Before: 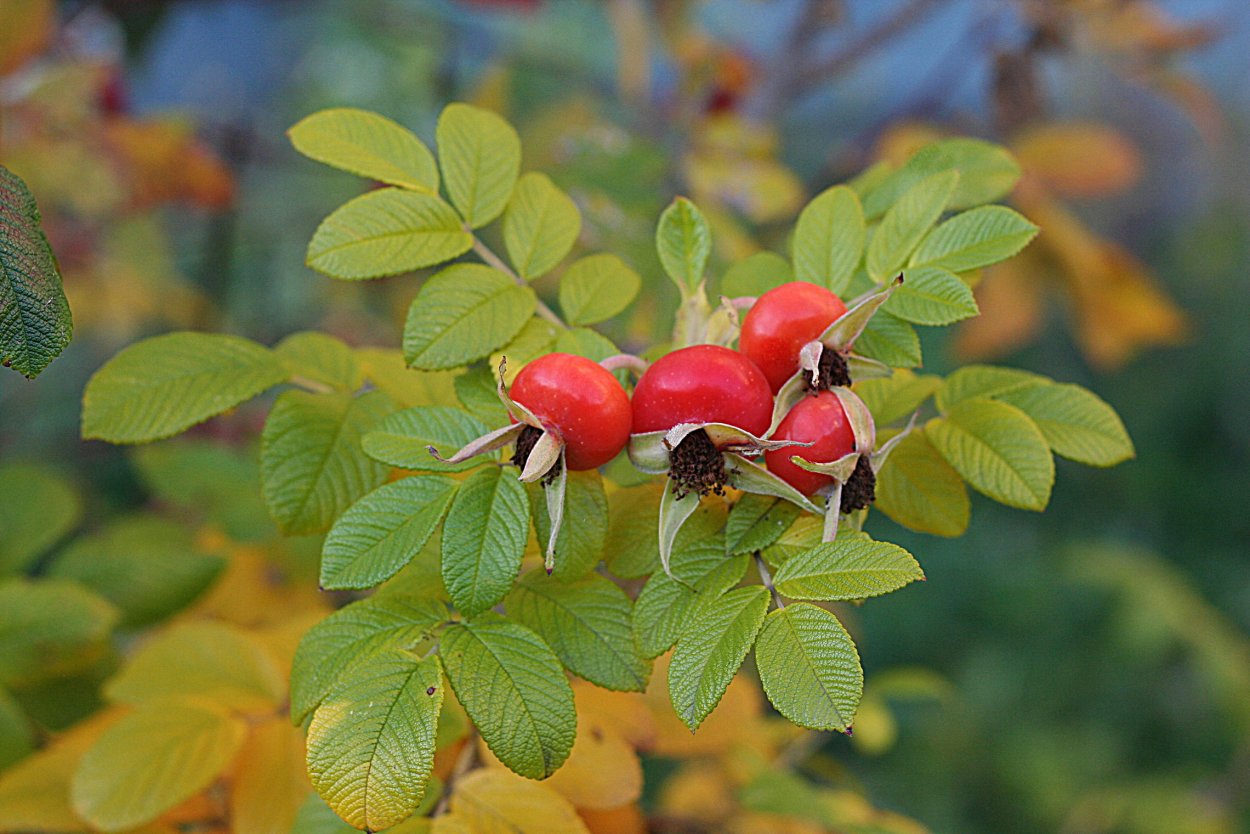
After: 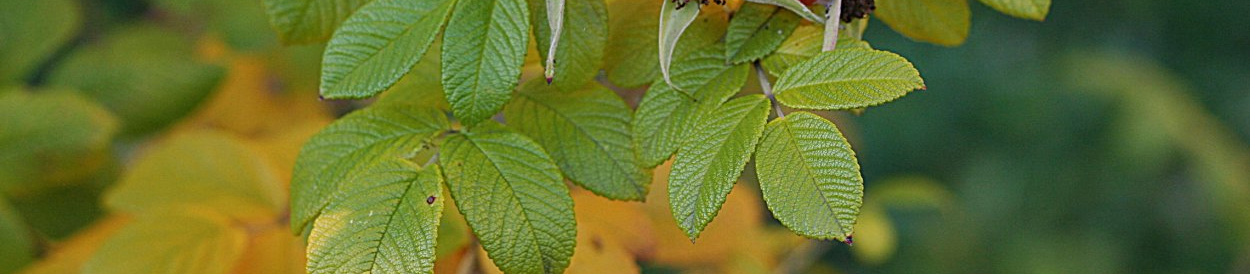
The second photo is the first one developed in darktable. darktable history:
crop and rotate: top 58.98%, bottom 8.147%
exposure: exposure -0.048 EV, compensate highlight preservation false
